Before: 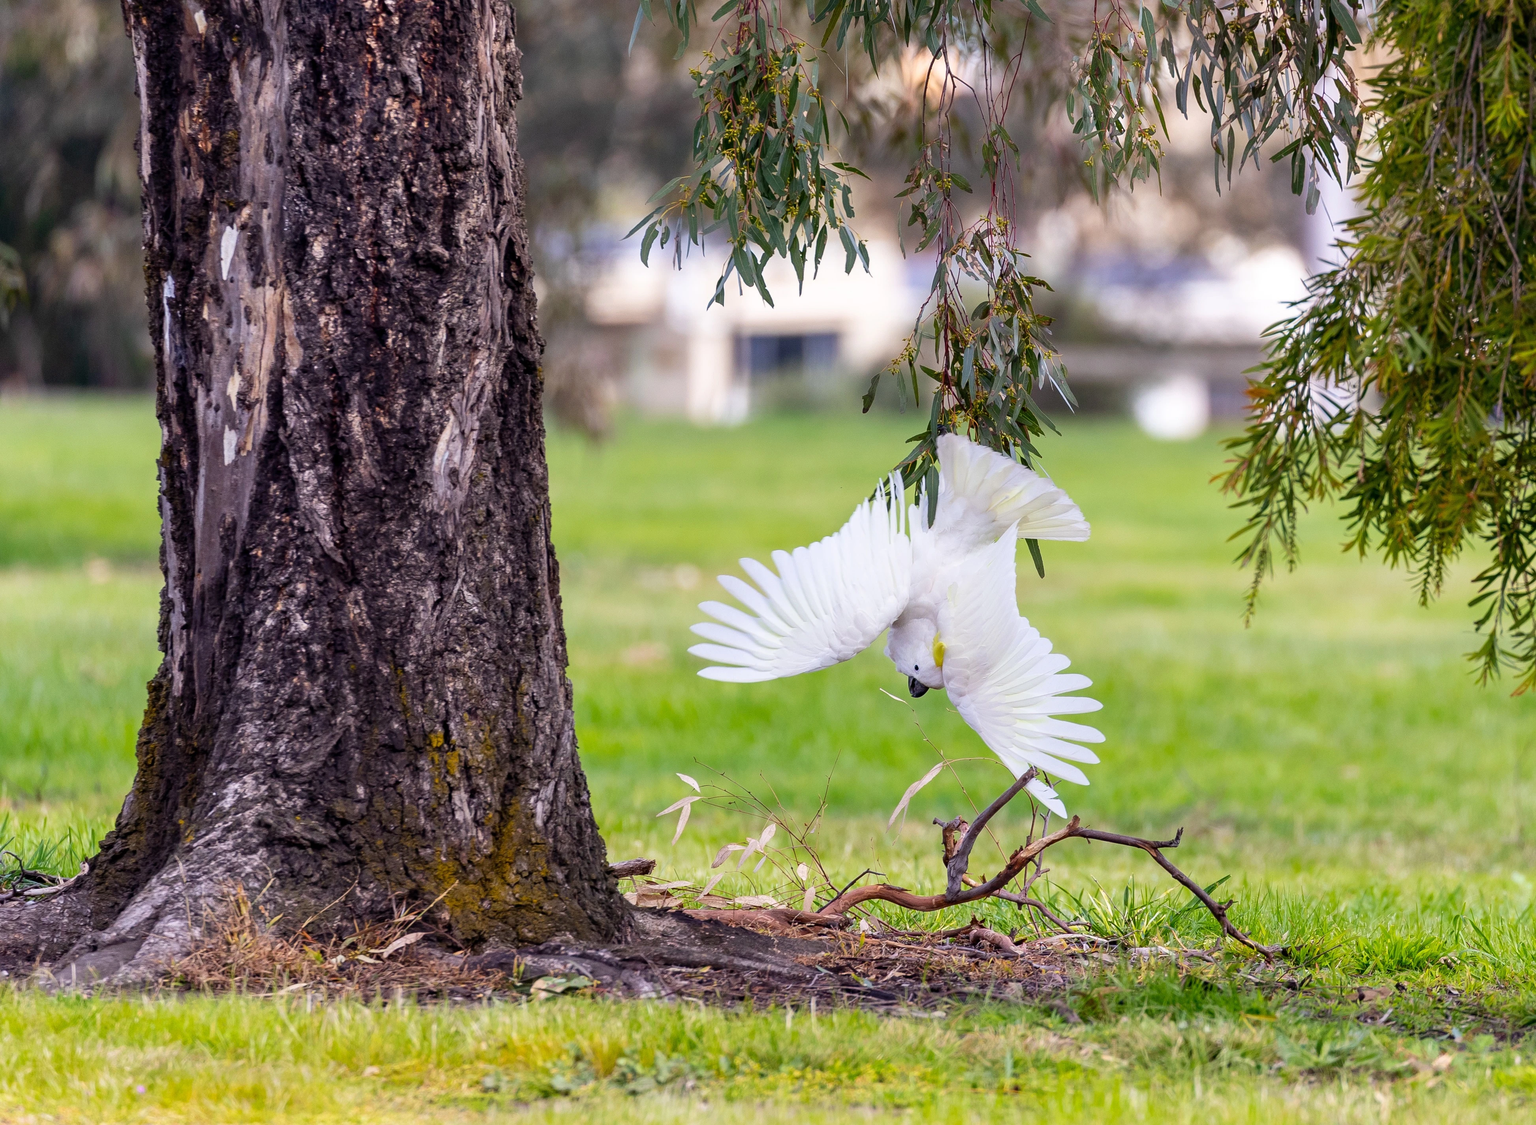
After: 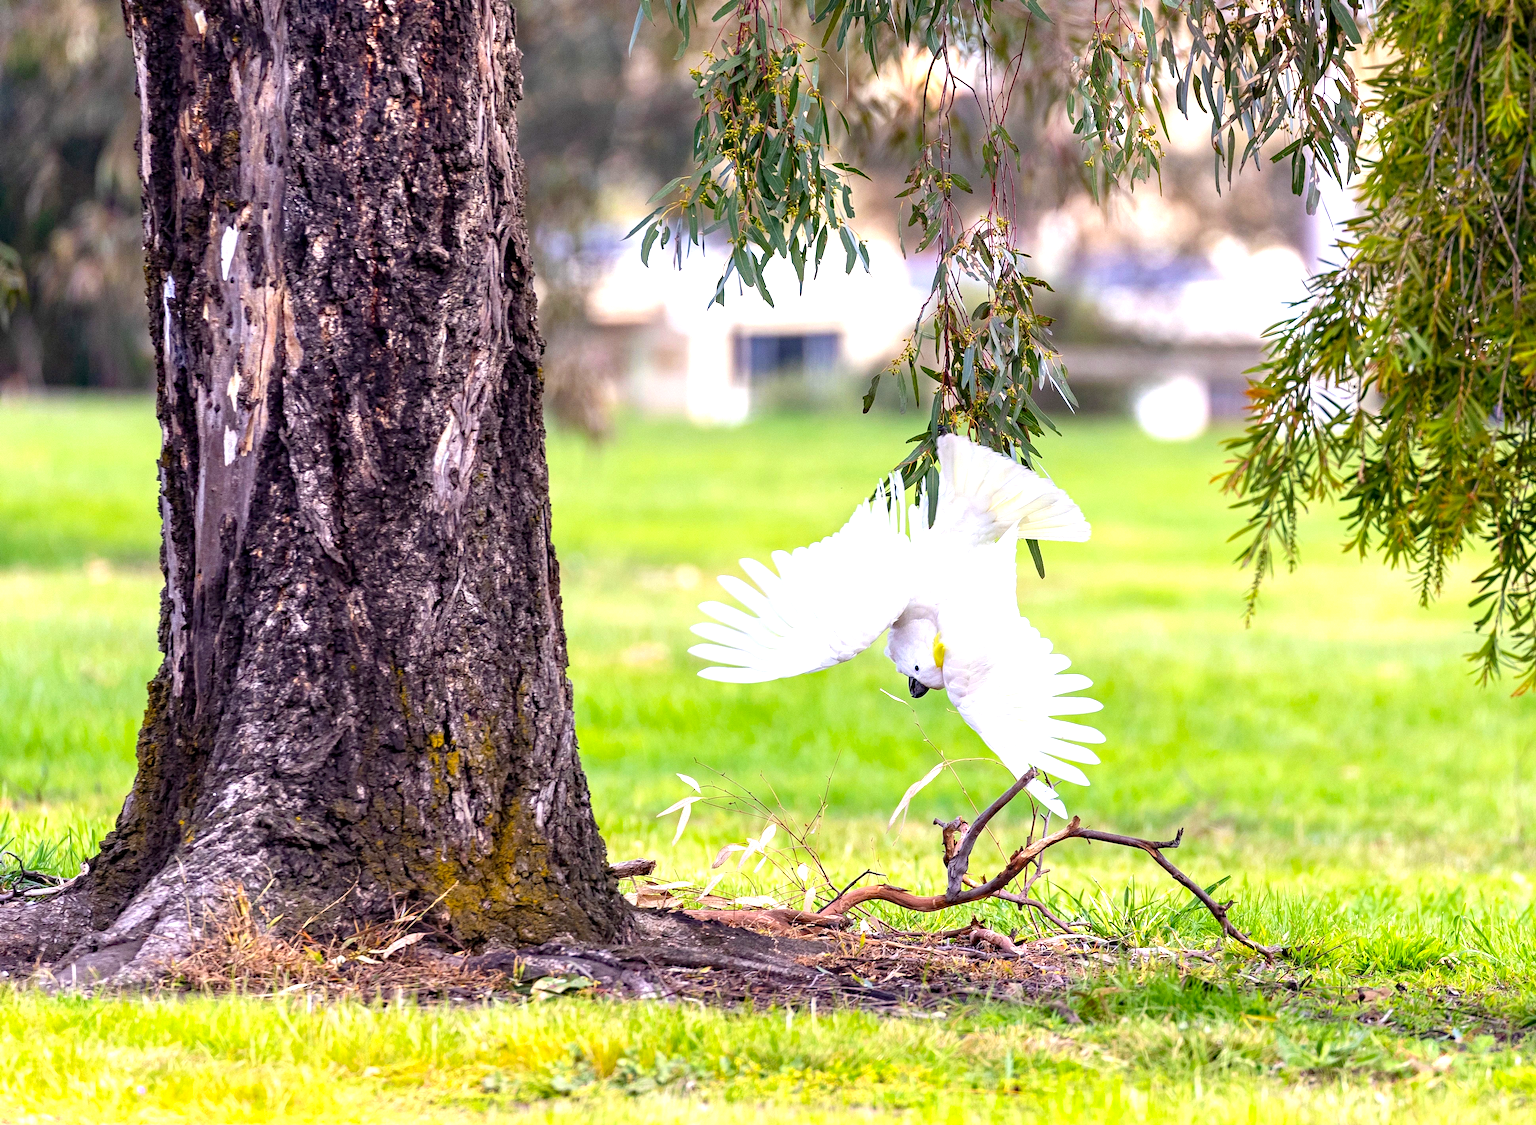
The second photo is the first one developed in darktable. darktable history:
haze removal: strength 0.3, distance 0.255, compatibility mode true, adaptive false
exposure: black level correction 0.001, exposure 0.961 EV, compensate exposure bias true, compensate highlight preservation false
base curve: fusion 1, exposure shift 0.01, preserve colors none
